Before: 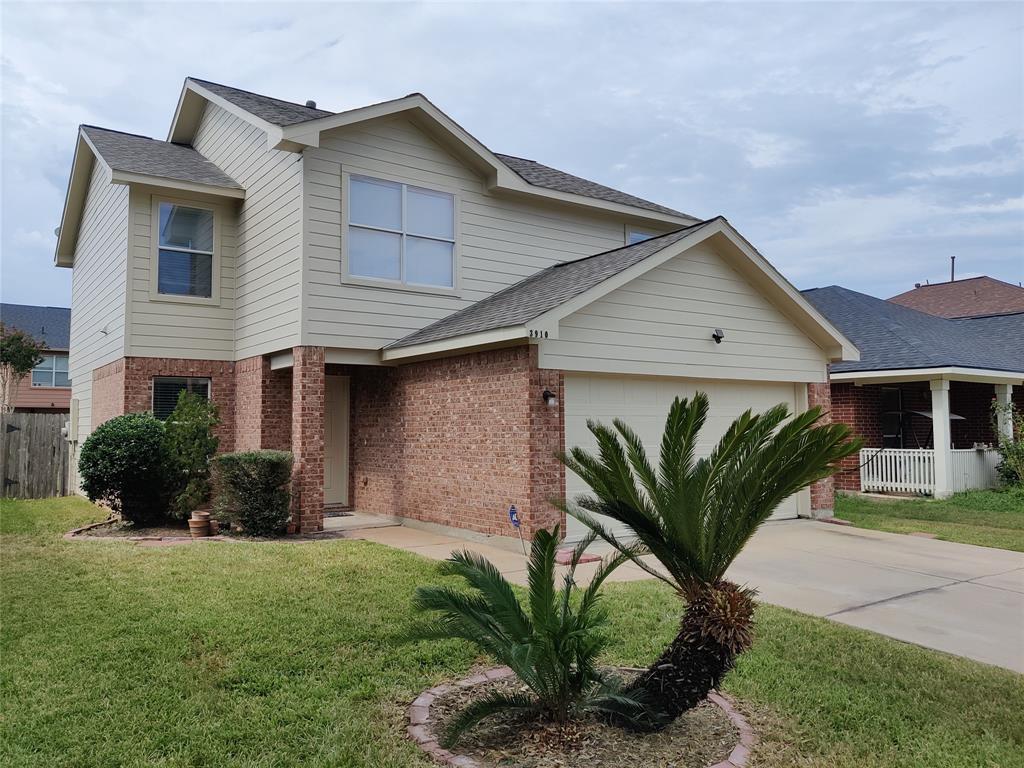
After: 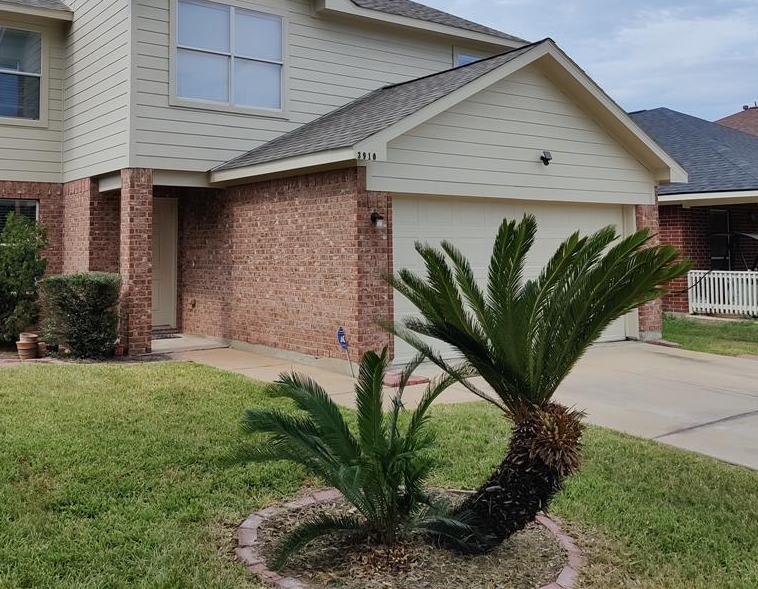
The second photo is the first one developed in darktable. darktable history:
crop: left 16.851%, top 23.181%, right 9.115%
